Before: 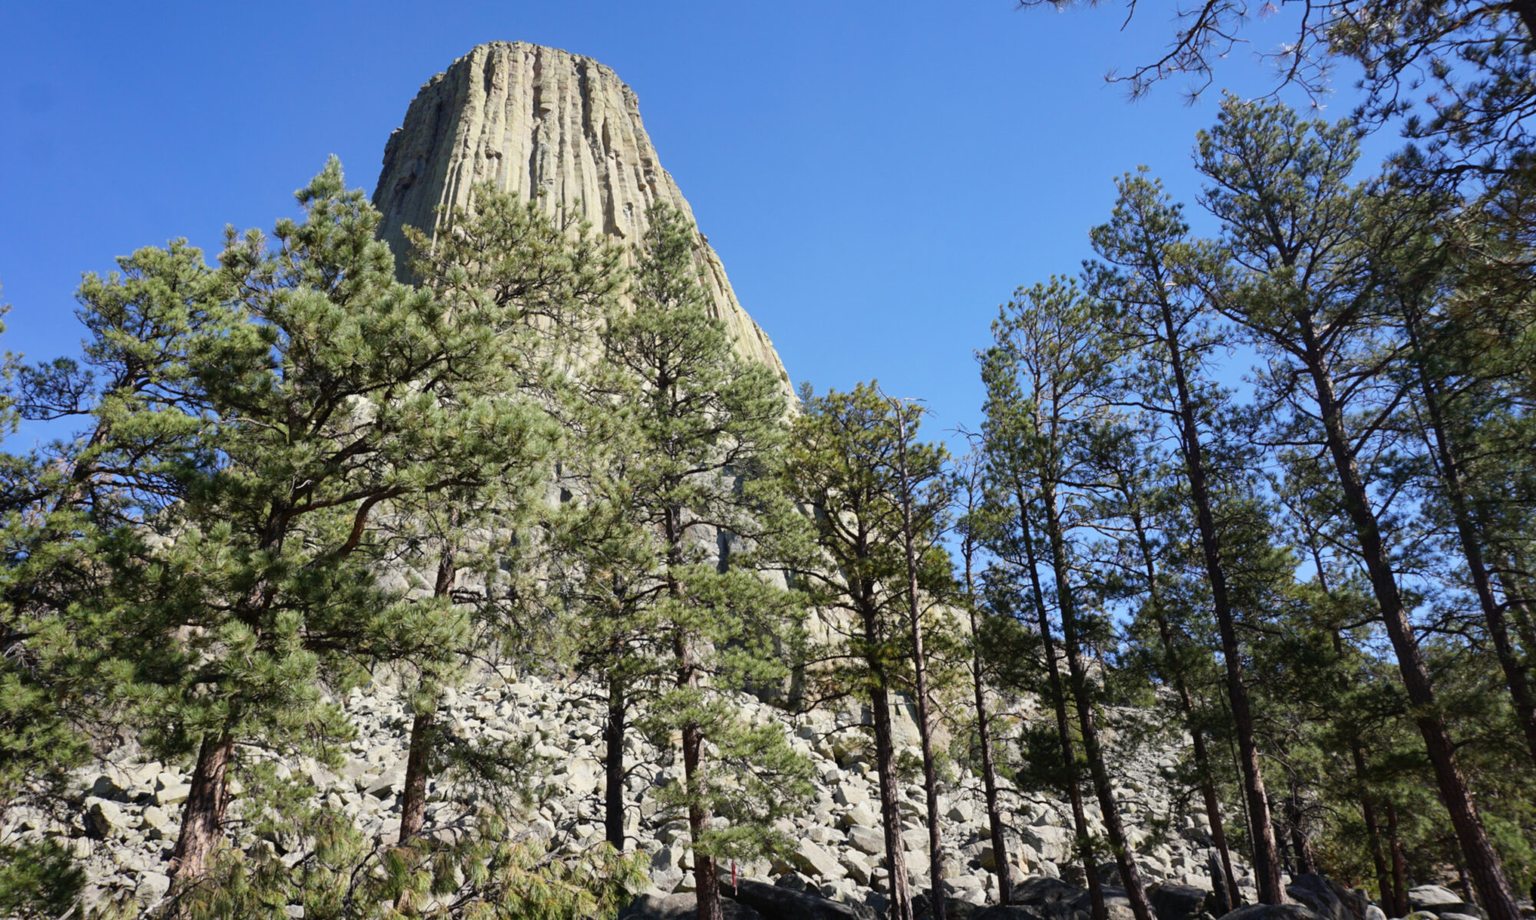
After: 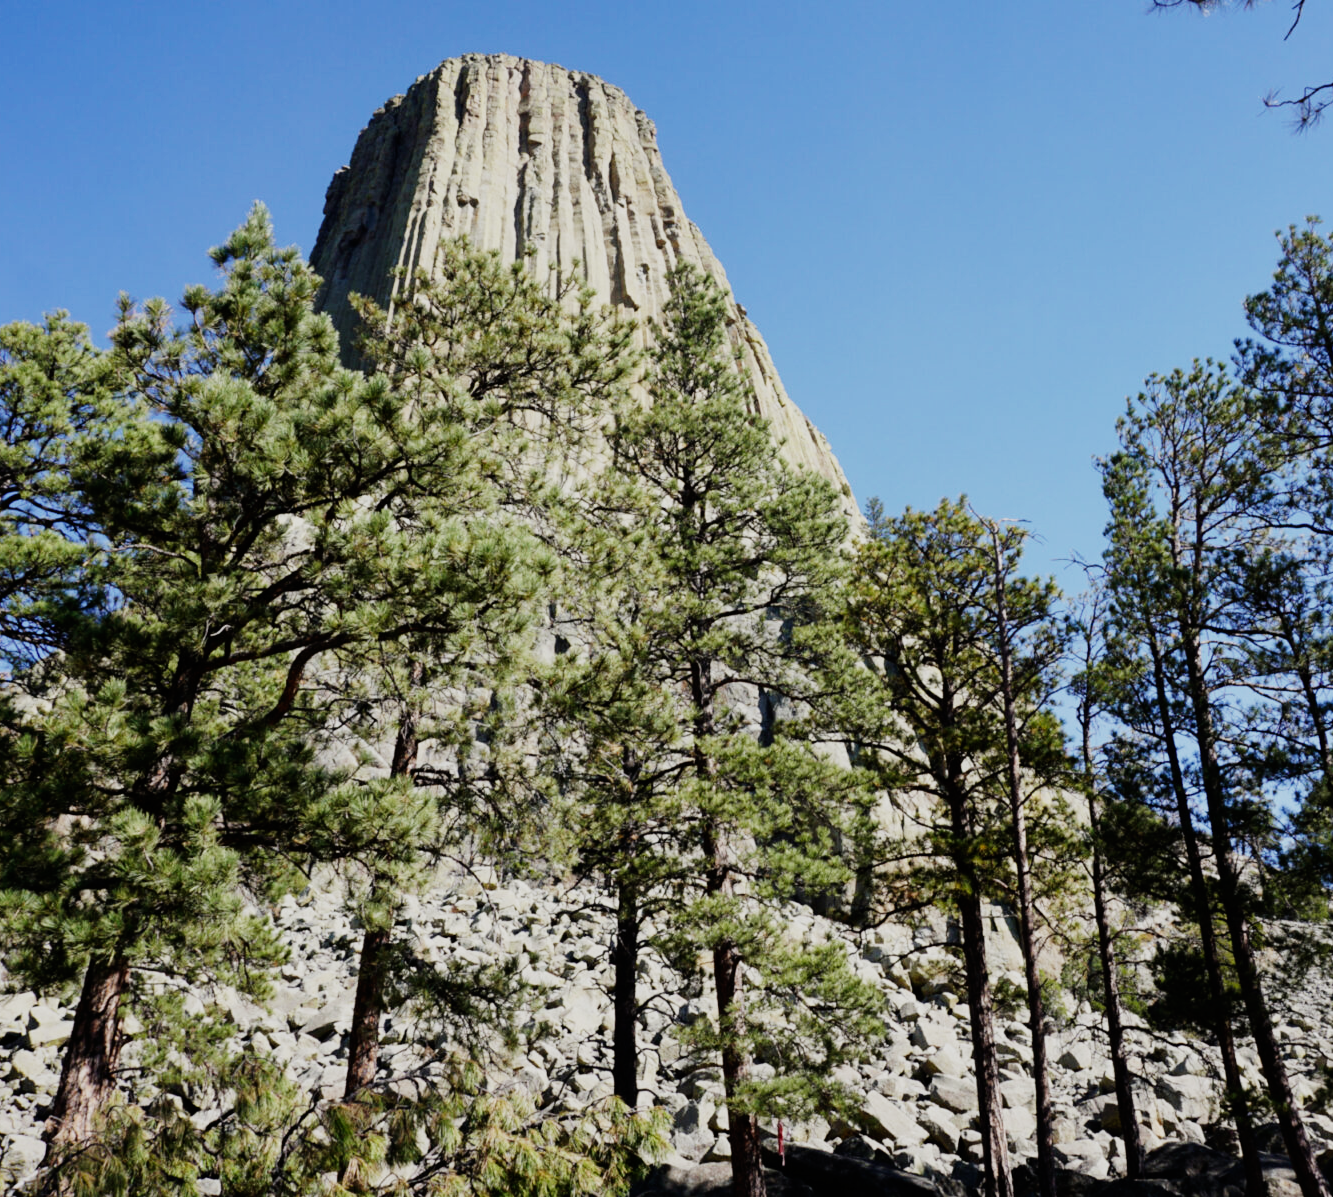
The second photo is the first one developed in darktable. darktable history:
crop and rotate: left 8.786%, right 24.548%
sigmoid: contrast 1.7, skew -0.2, preserve hue 0%, red attenuation 0.1, red rotation 0.035, green attenuation 0.1, green rotation -0.017, blue attenuation 0.15, blue rotation -0.052, base primaries Rec2020
white balance: emerald 1
